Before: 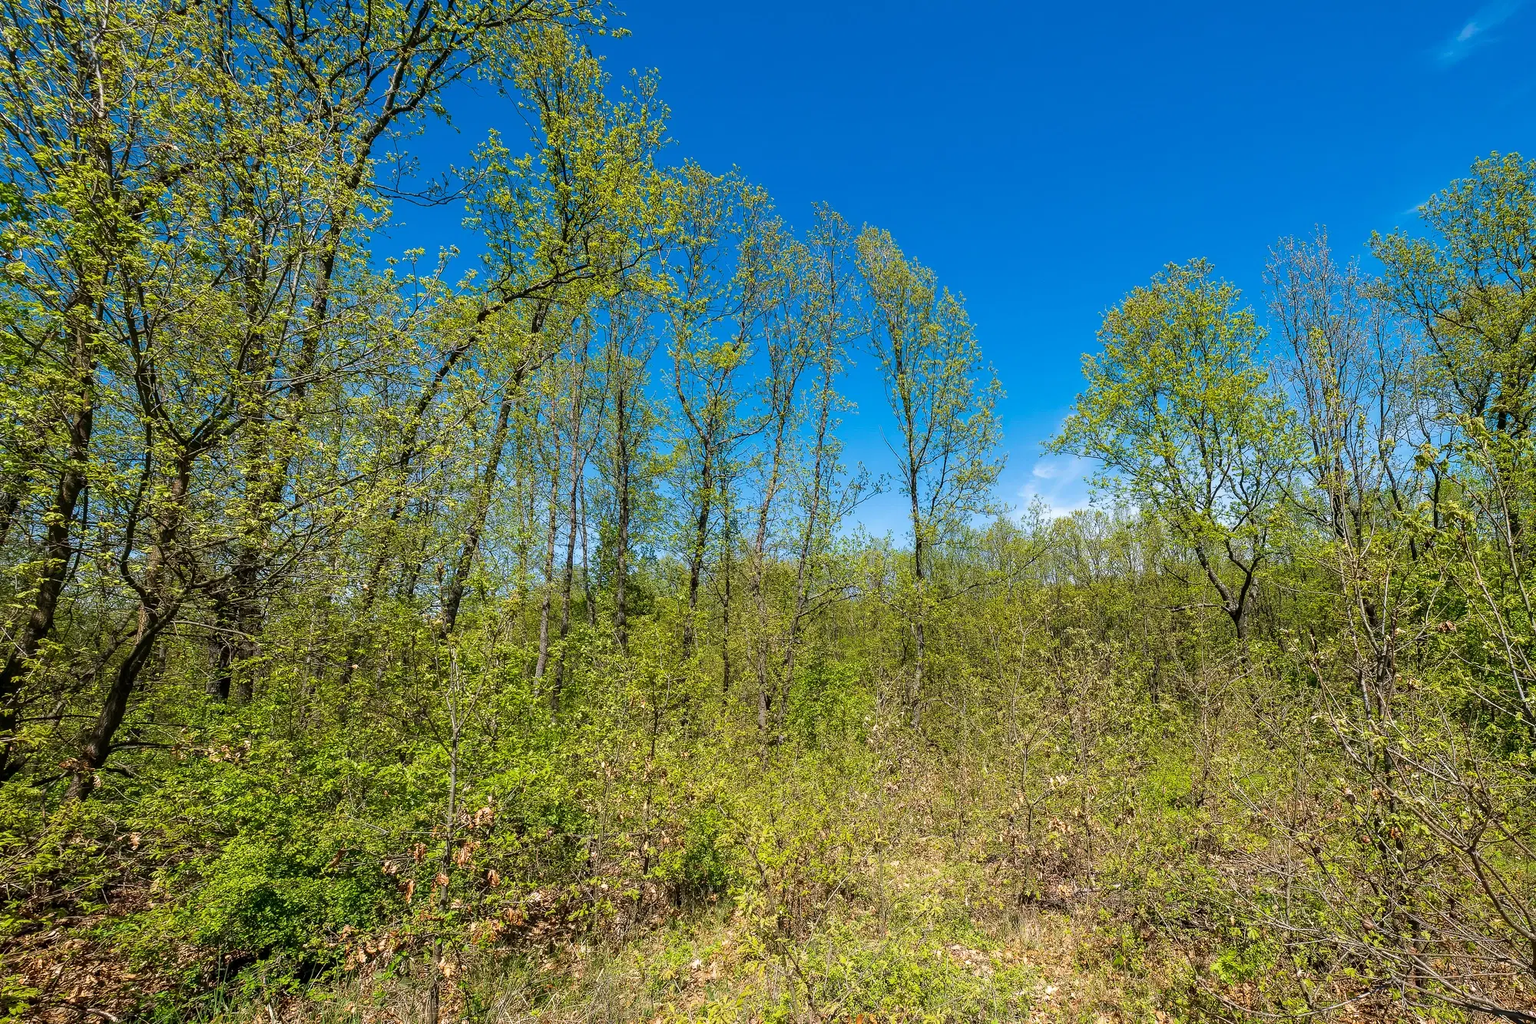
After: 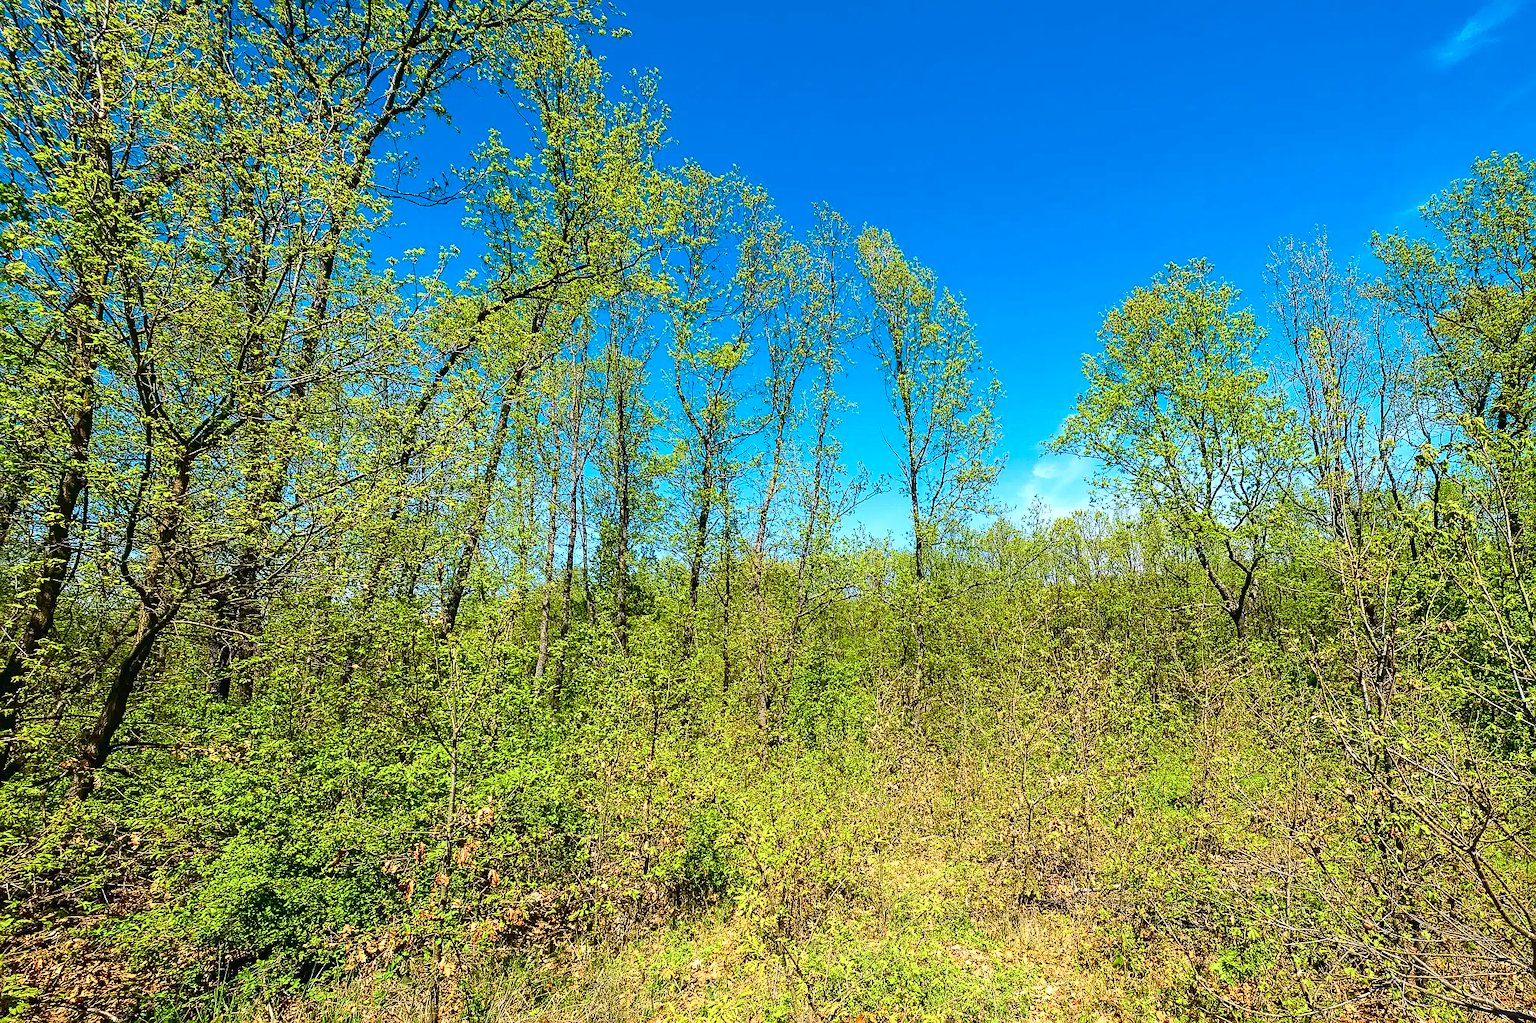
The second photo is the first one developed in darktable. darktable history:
sharpen: on, module defaults
tone curve: curves: ch0 [(0, 0.018) (0.162, 0.128) (0.434, 0.478) (0.667, 0.785) (0.819, 0.943) (1, 0.991)]; ch1 [(0, 0) (0.402, 0.36) (0.476, 0.449) (0.506, 0.505) (0.523, 0.518) (0.579, 0.626) (0.641, 0.668) (0.693, 0.745) (0.861, 0.934) (1, 1)]; ch2 [(0, 0) (0.424, 0.388) (0.483, 0.472) (0.503, 0.505) (0.521, 0.519) (0.547, 0.581) (0.582, 0.648) (0.699, 0.759) (0.997, 0.858)], color space Lab, independent channels
